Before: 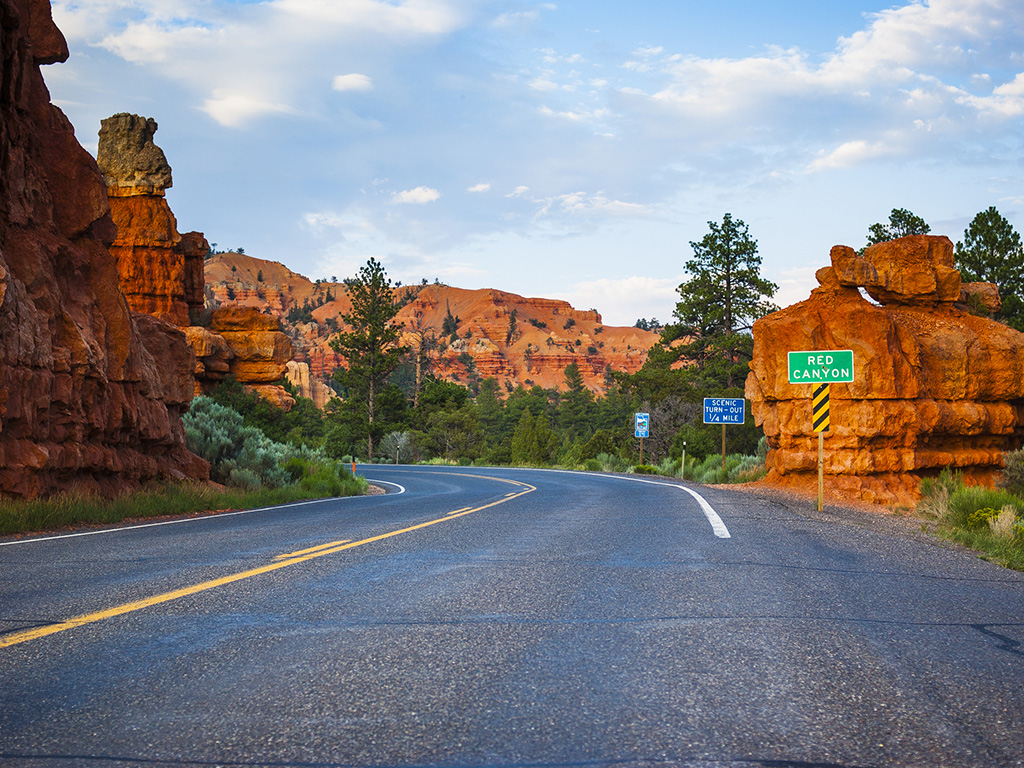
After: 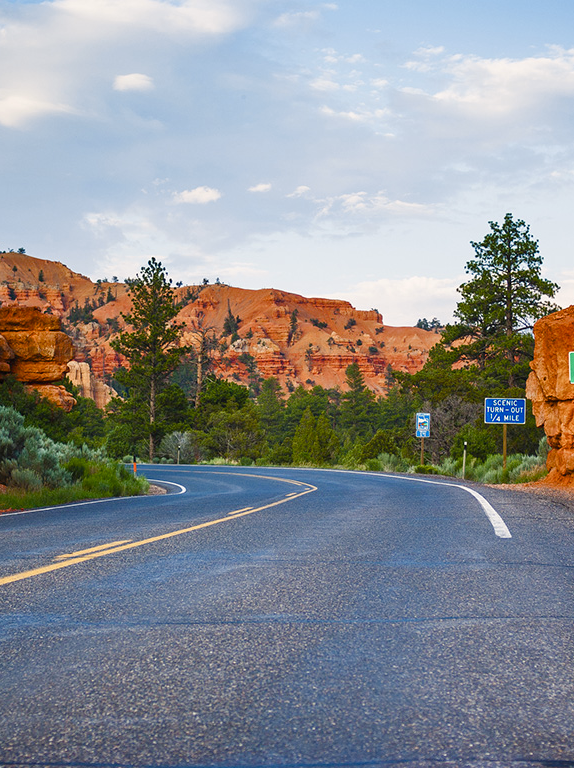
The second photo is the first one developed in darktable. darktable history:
crop: left 21.443%, right 22.428%
color balance rgb: highlights gain › chroma 1.105%, highlights gain › hue 60.25°, perceptual saturation grading › global saturation 20%, perceptual saturation grading › highlights -50.198%, perceptual saturation grading › shadows 30.075%
